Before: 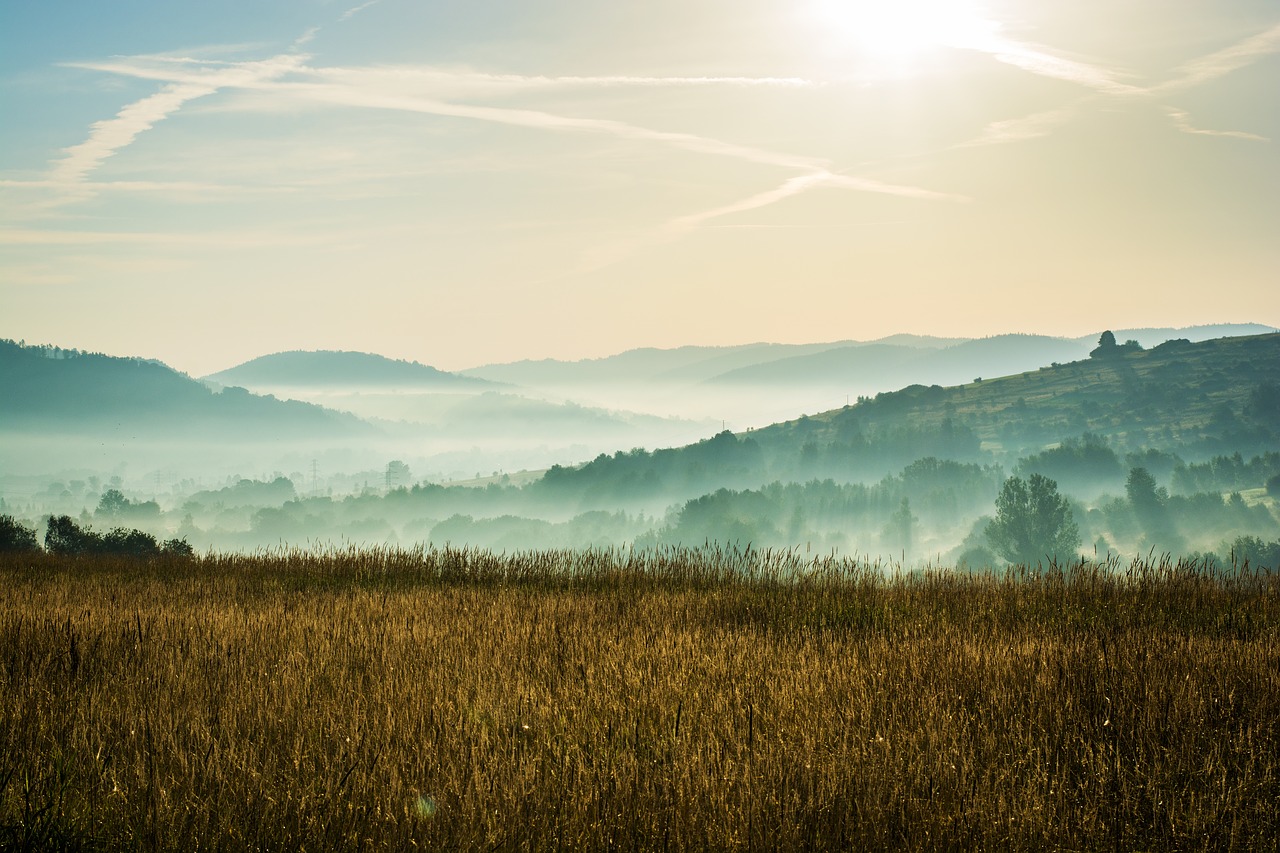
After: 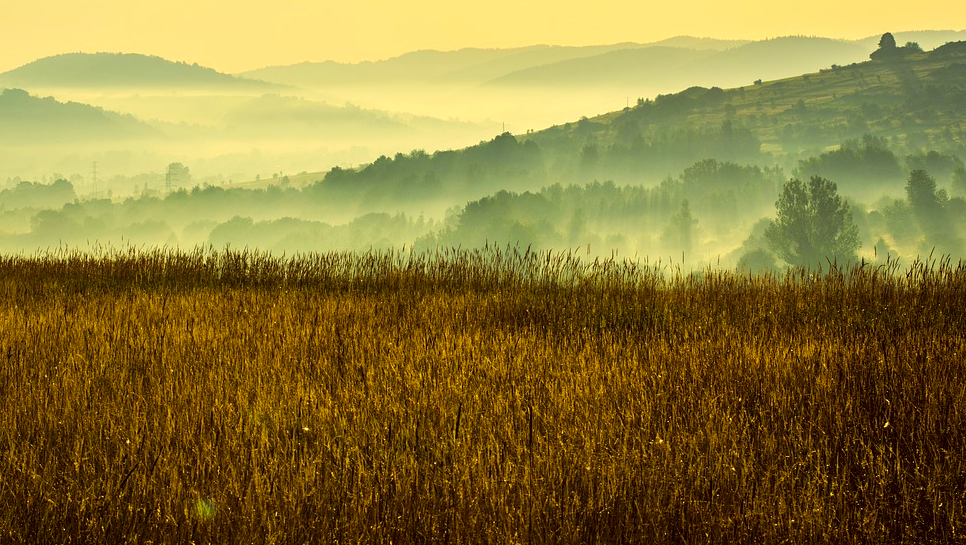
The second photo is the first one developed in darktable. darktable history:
exposure: black level correction 0.001, exposure 0.137 EV, compensate highlight preservation false
color correction: highlights a* -0.383, highlights b* 39.67, shadows a* 9.45, shadows b* -0.502
crop and rotate: left 17.223%, top 35.028%, right 7.303%, bottom 1.028%
